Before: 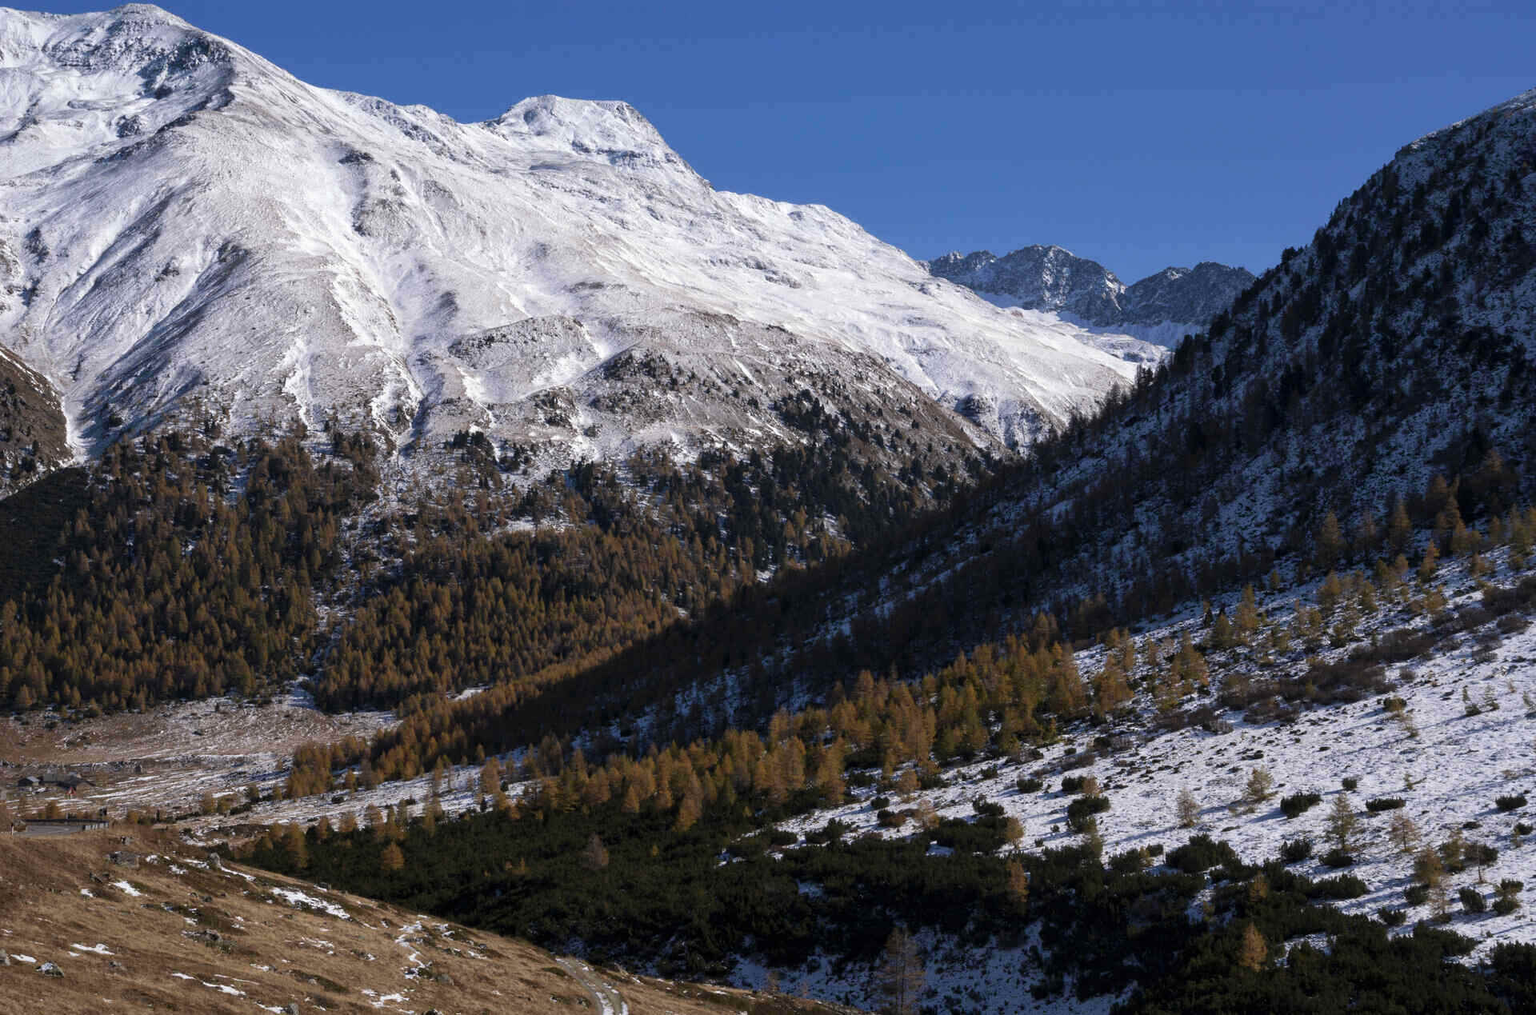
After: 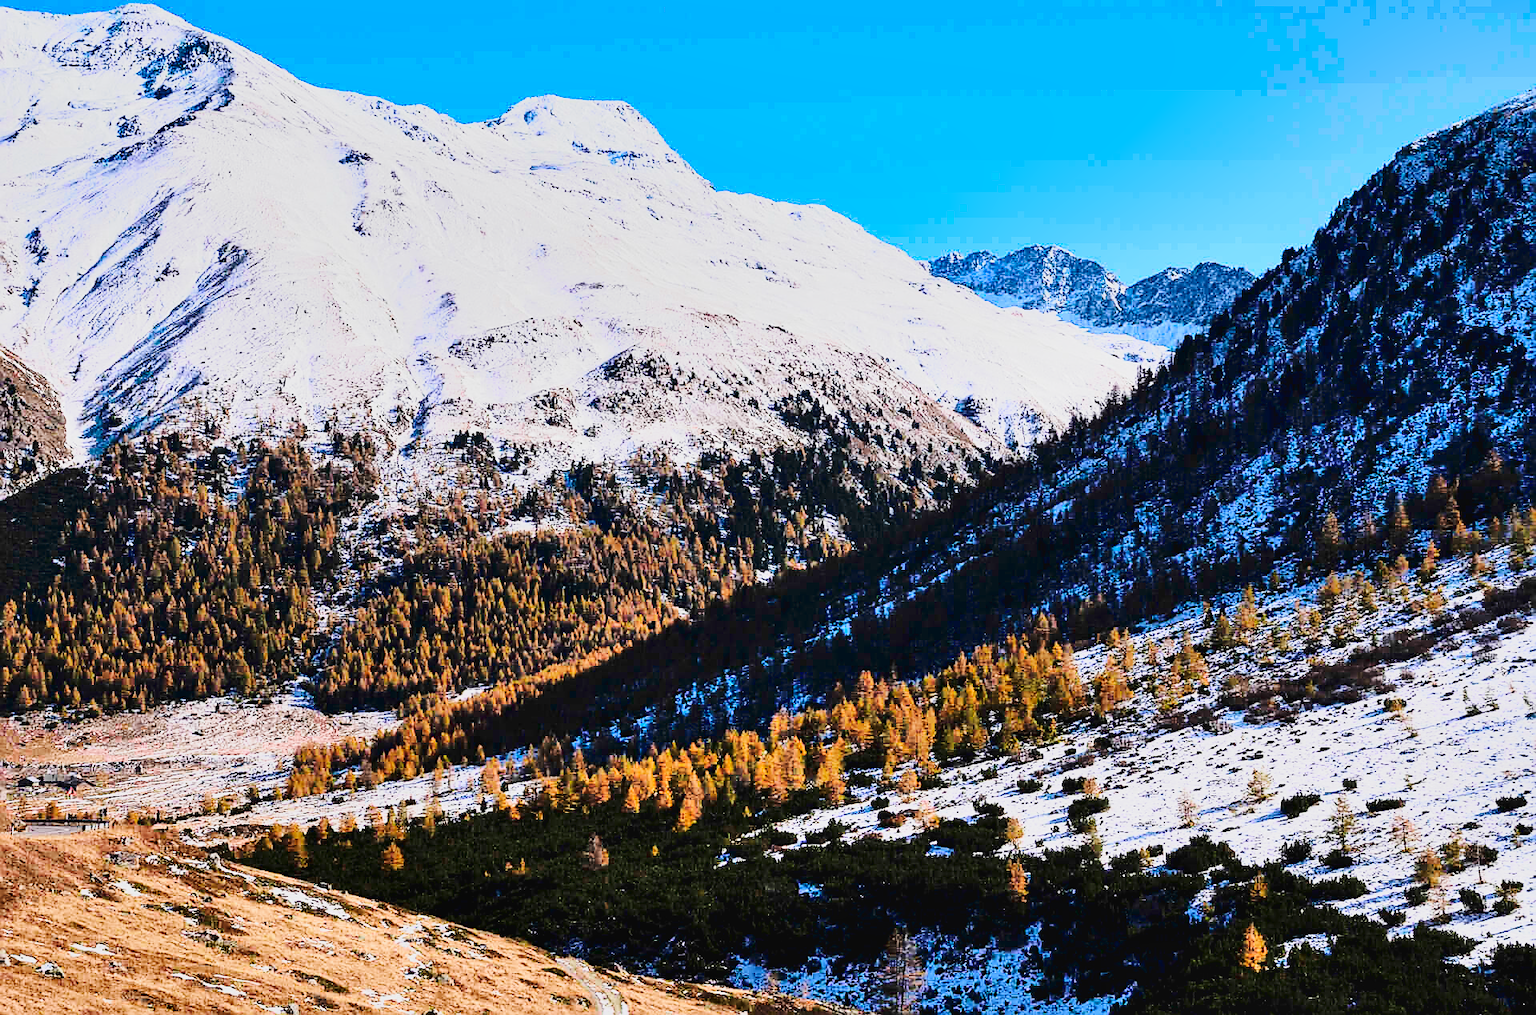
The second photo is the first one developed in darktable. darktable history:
exposure: black level correction 0.001, exposure 0.5 EV, compensate highlight preservation false
tone curve: curves: ch0 [(0, 0.021) (0.104, 0.093) (0.236, 0.234) (0.456, 0.566) (0.647, 0.78) (0.864, 0.9) (1, 0.932)]; ch1 [(0, 0) (0.353, 0.344) (0.43, 0.401) (0.479, 0.476) (0.502, 0.504) (0.544, 0.534) (0.566, 0.566) (0.612, 0.621) (0.657, 0.679) (1, 1)]; ch2 [(0, 0) (0.34, 0.314) (0.434, 0.43) (0.5, 0.498) (0.528, 0.536) (0.56, 0.576) (0.595, 0.638) (0.644, 0.729) (1, 1)], color space Lab, linked channels
sharpen: radius 1.353, amount 1.246, threshold 0.616
base curve: curves: ch0 [(0, 0) (0.028, 0.03) (0.121, 0.232) (0.46, 0.748) (0.859, 0.968) (1, 1)], exposure shift 0.01, preserve colors none
shadows and highlights: highlights color adjustment 89.06%, soften with gaussian
